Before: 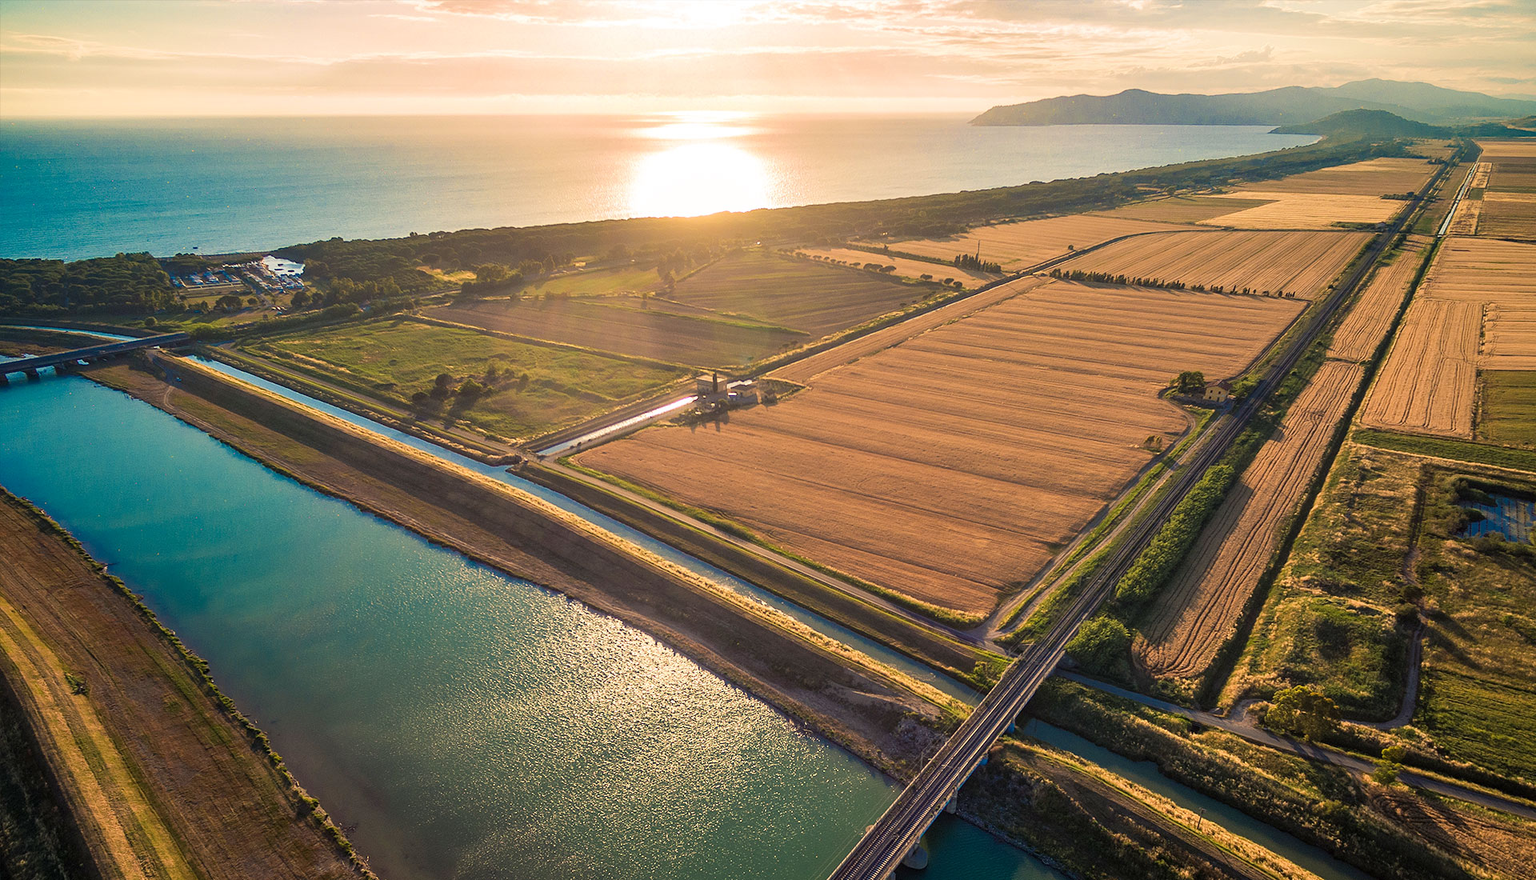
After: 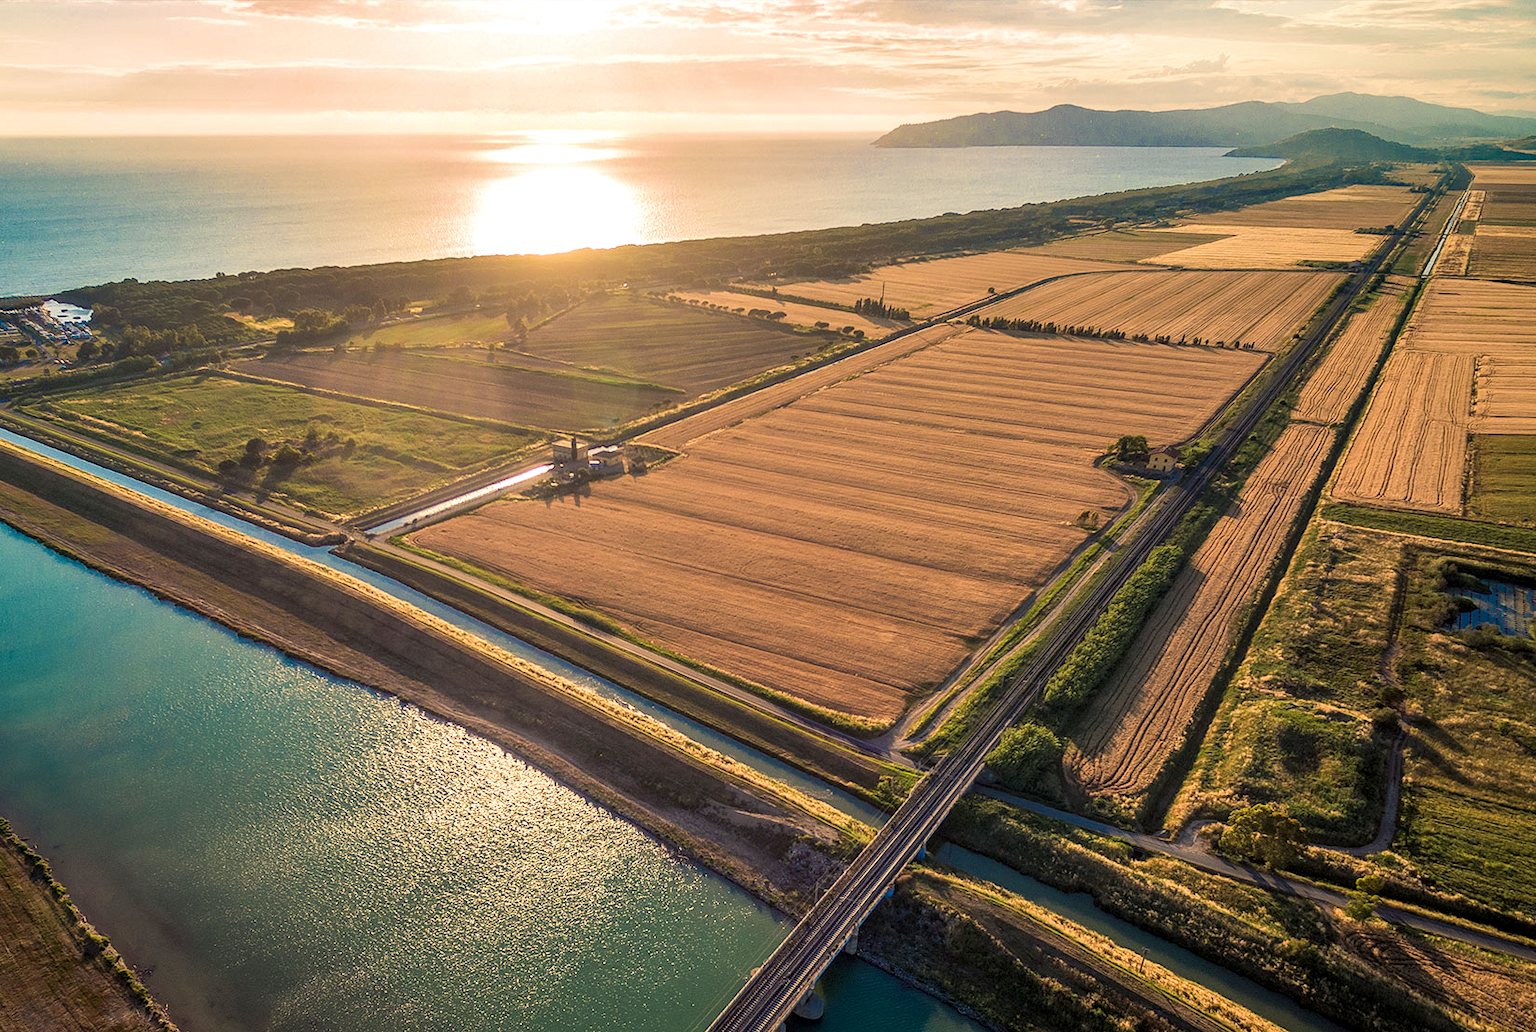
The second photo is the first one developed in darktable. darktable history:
local contrast: on, module defaults
tone equalizer: on, module defaults
crop and rotate: left 14.724%
